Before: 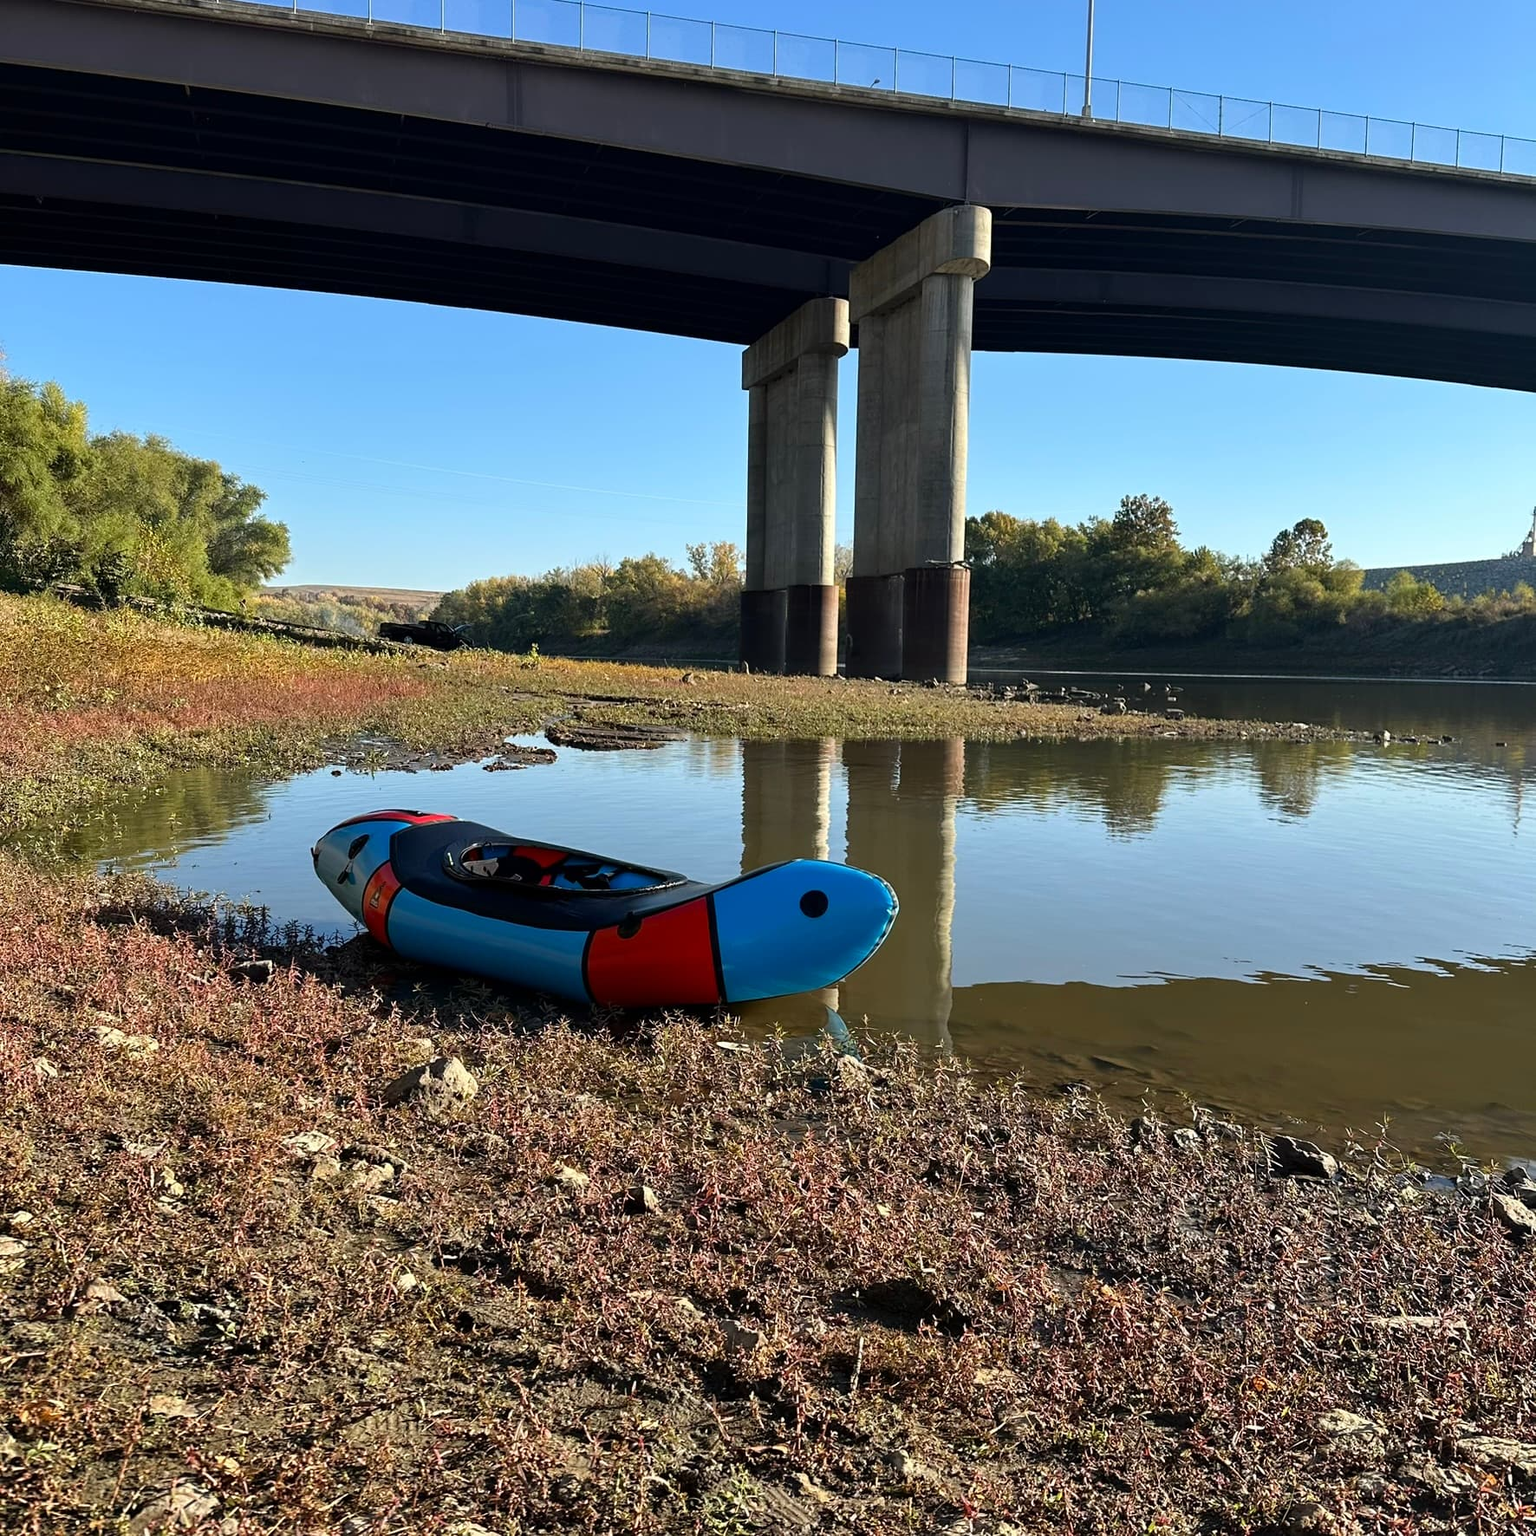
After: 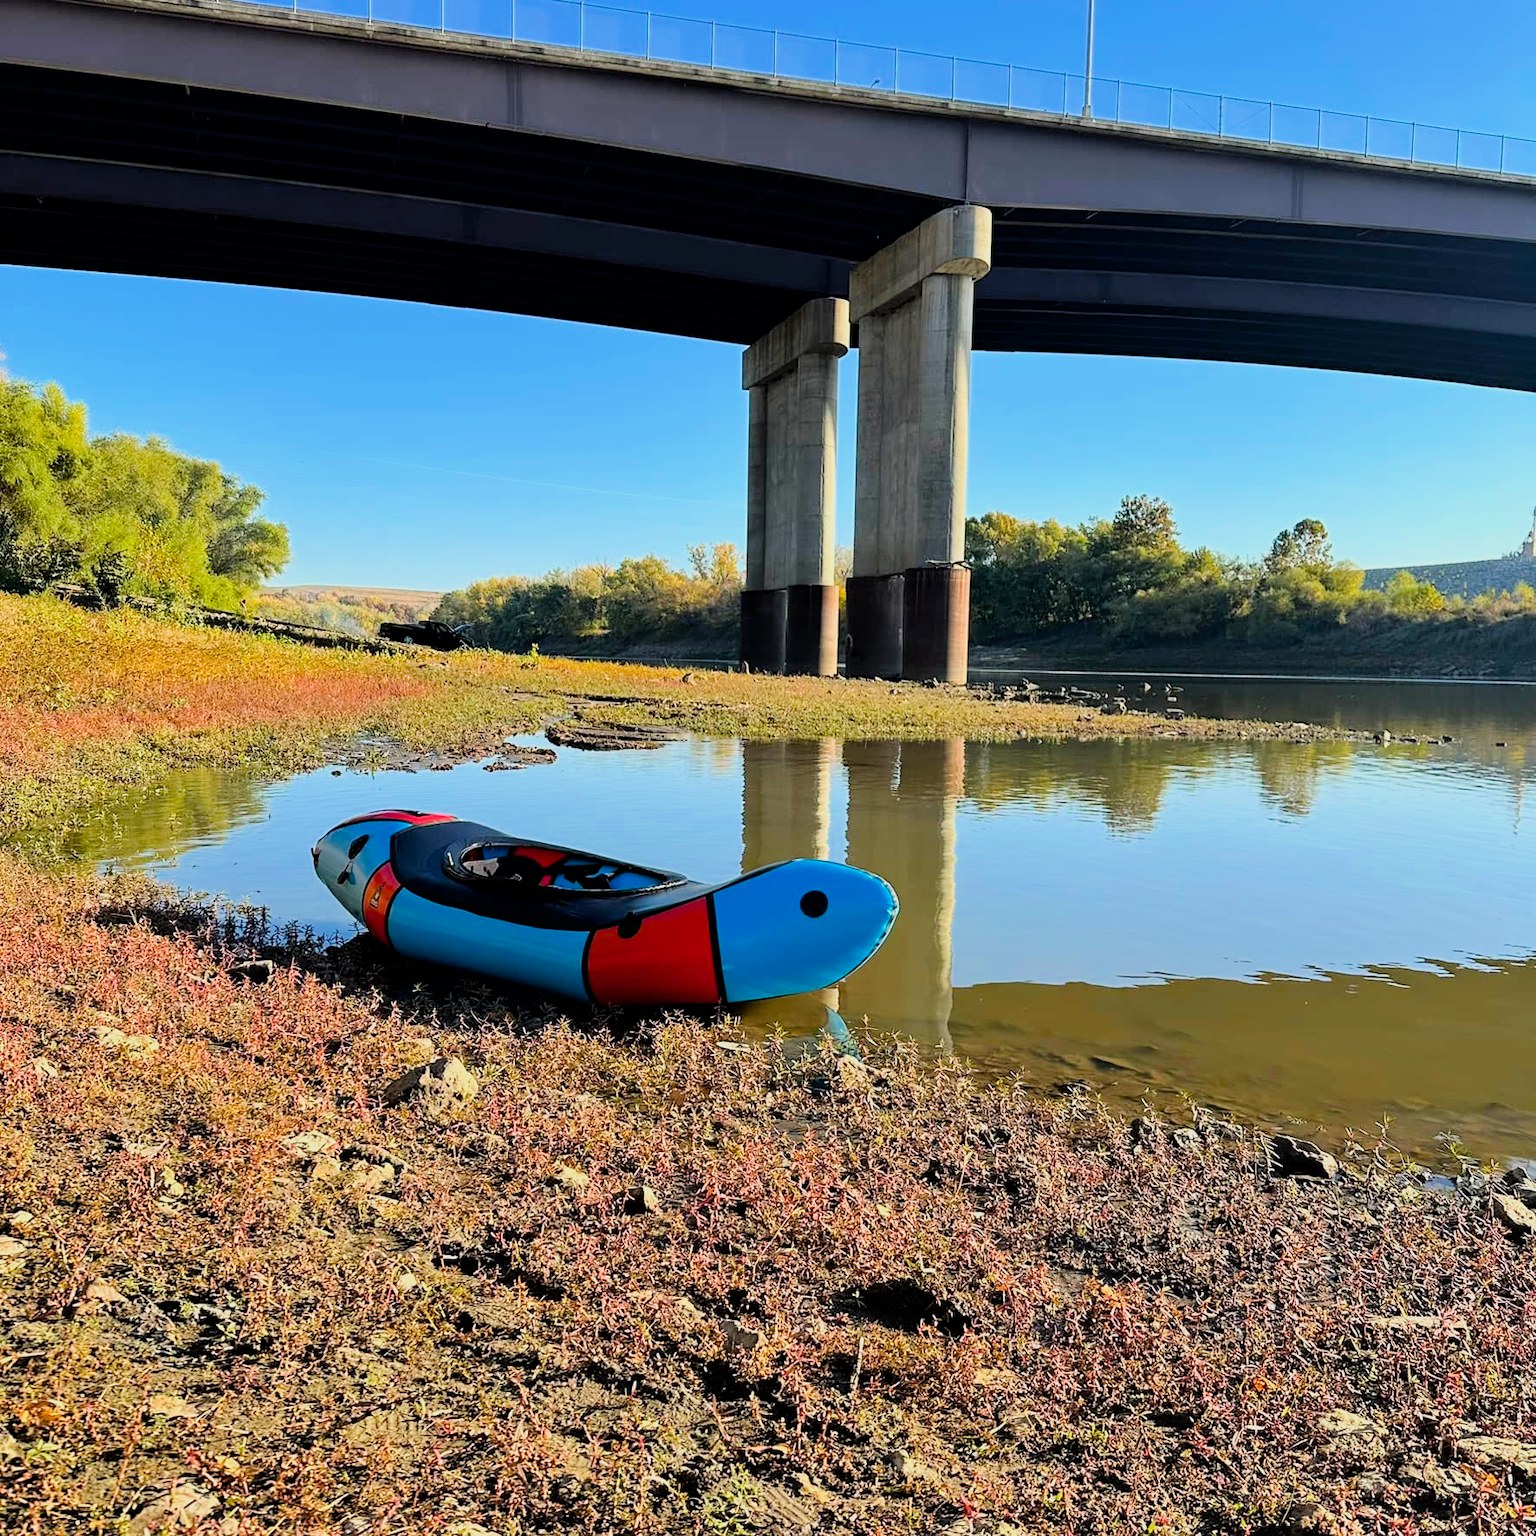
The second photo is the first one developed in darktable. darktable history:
exposure: black level correction 0, exposure 1.2 EV, compensate exposure bias true, compensate highlight preservation false
color balance rgb: perceptual saturation grading › global saturation 20%, global vibrance 20%
filmic rgb: black relative exposure -6.15 EV, white relative exposure 6.96 EV, hardness 2.23, color science v6 (2022)
tone equalizer: -7 EV 0.13 EV, smoothing diameter 25%, edges refinement/feathering 10, preserve details guided filter
